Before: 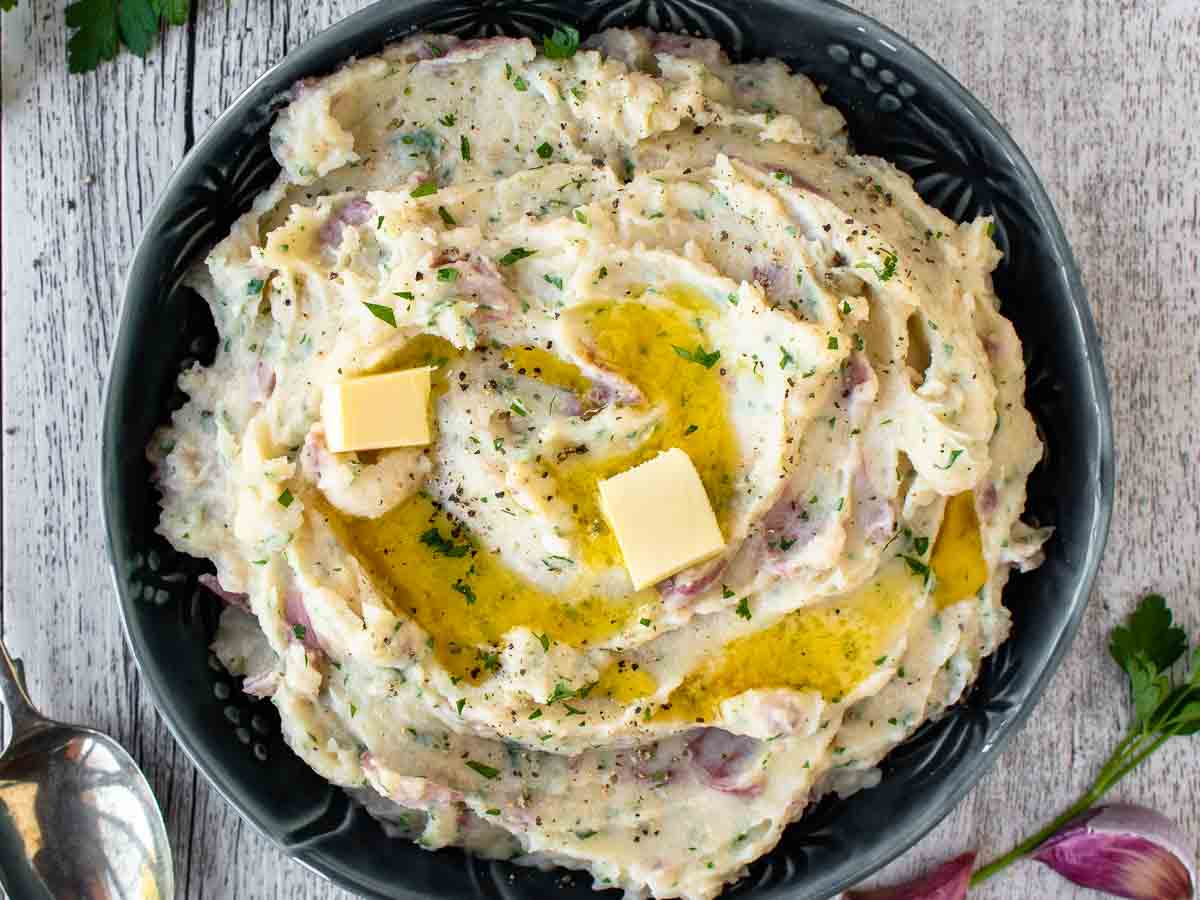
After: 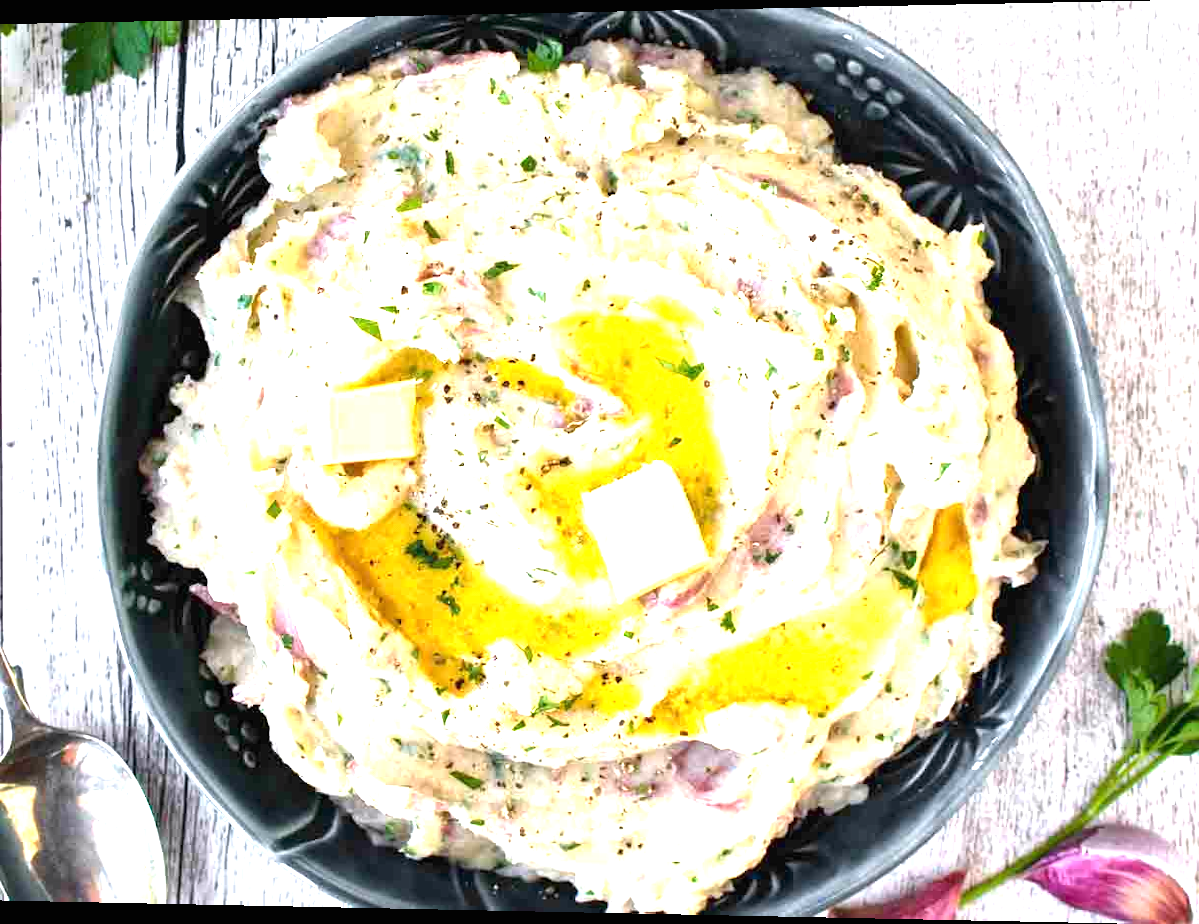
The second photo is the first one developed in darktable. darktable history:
white balance: red 1.009, blue 1.027
exposure: black level correction 0, exposure 1.55 EV, compensate exposure bias true, compensate highlight preservation false
rotate and perspective: lens shift (horizontal) -0.055, automatic cropping off
